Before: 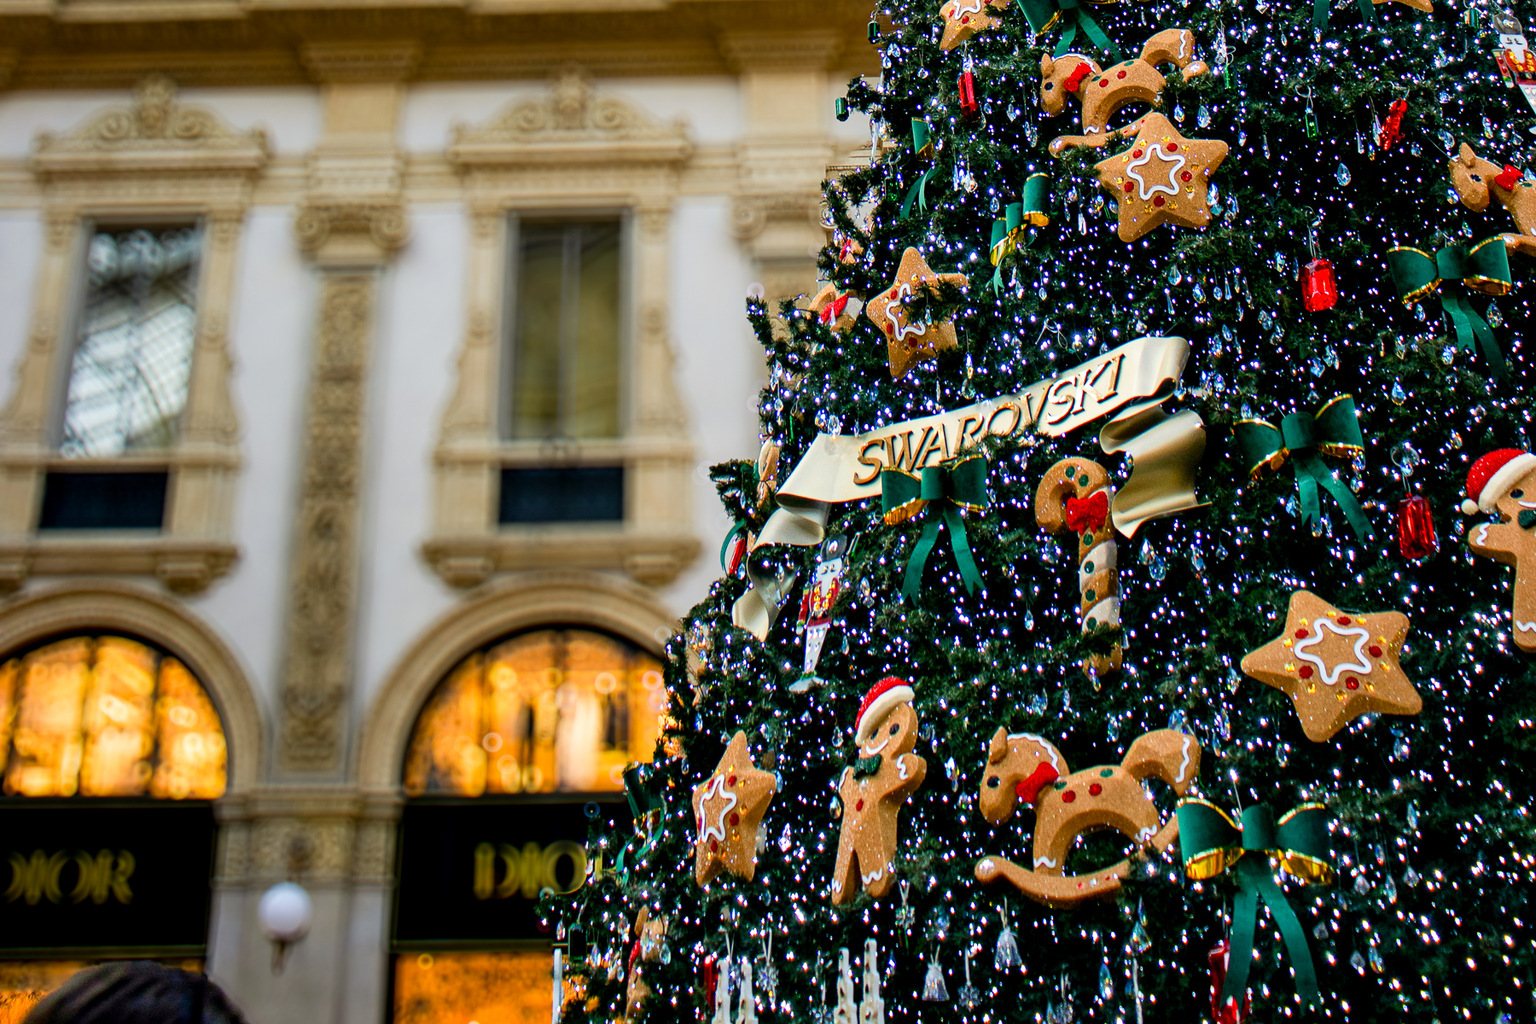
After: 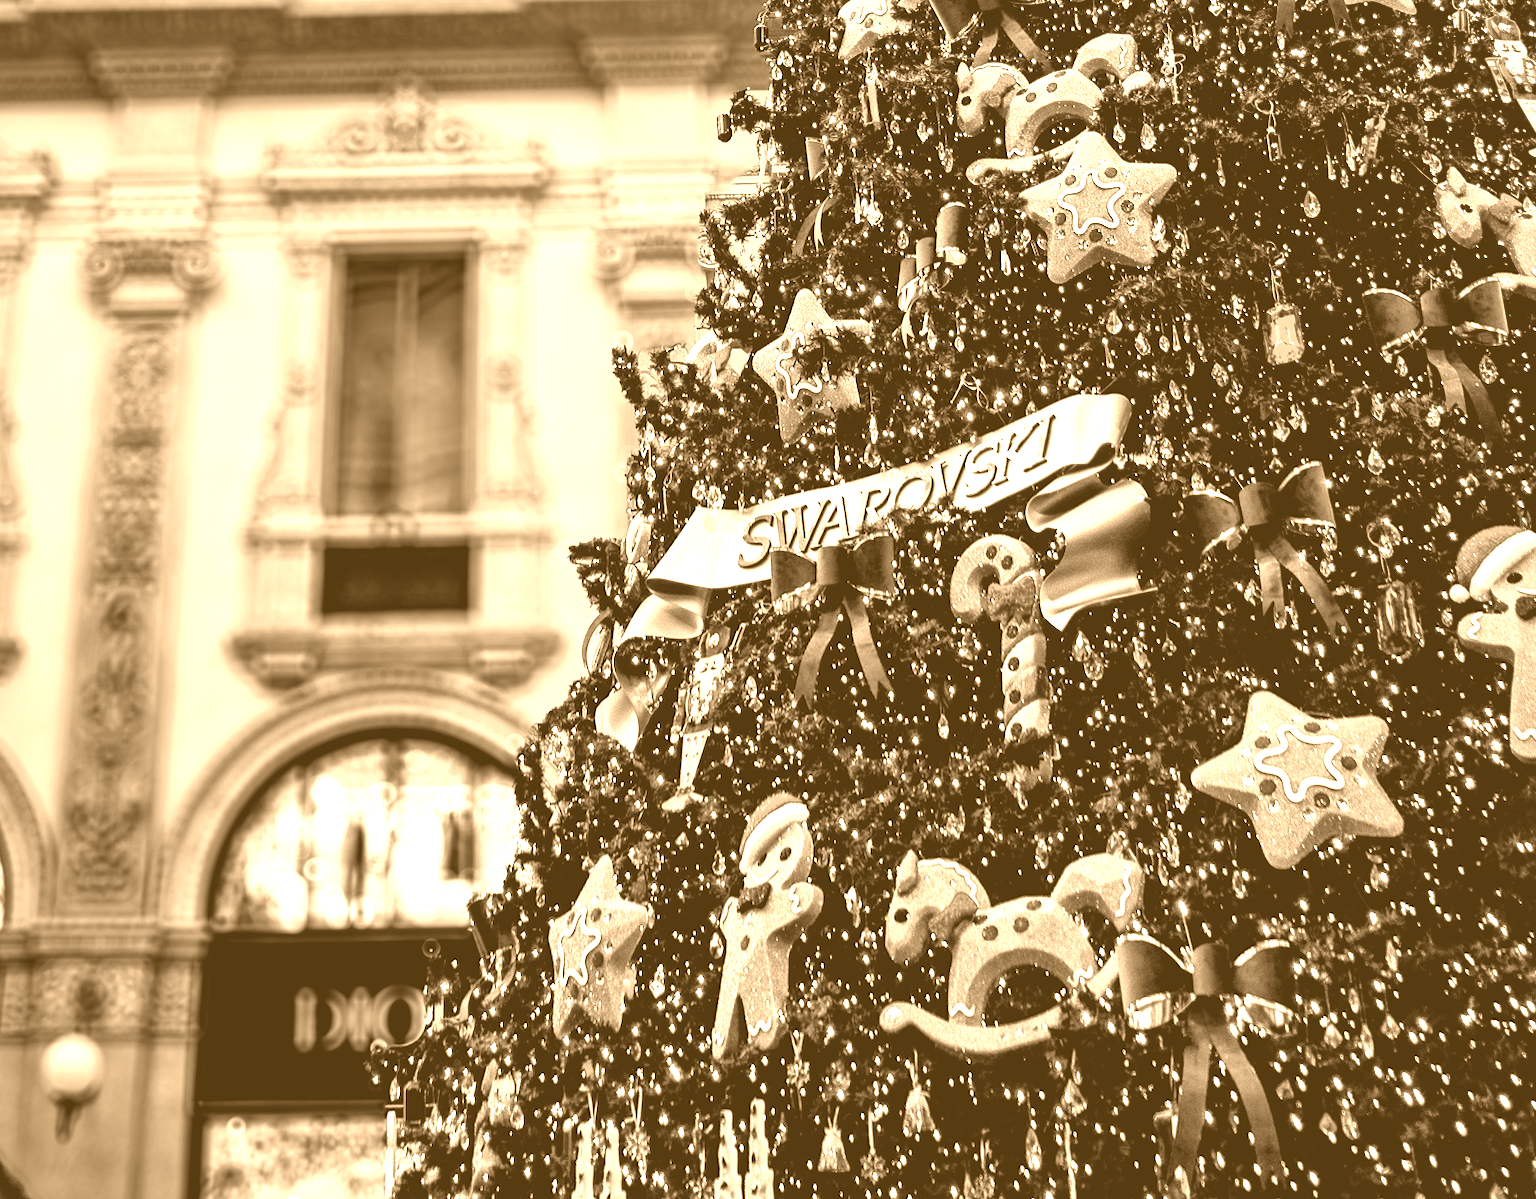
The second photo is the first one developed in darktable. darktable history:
local contrast: mode bilateral grid, contrast 20, coarseness 19, detail 163%, midtone range 0.2
crop and rotate: left 14.584%
colorize: hue 28.8°, source mix 100%
contrast brightness saturation: contrast 0.15, brightness -0.01, saturation 0.1
haze removal: adaptive false
exposure: exposure -0.072 EV, compensate highlight preservation false
color zones: curves: ch0 [(0, 0.558) (0.143, 0.559) (0.286, 0.529) (0.429, 0.505) (0.571, 0.5) (0.714, 0.5) (0.857, 0.5) (1, 0.558)]; ch1 [(0, 0.469) (0.01, 0.469) (0.12, 0.446) (0.248, 0.469) (0.5, 0.5) (0.748, 0.5) (0.99, 0.469) (1, 0.469)]
white balance: red 0.984, blue 1.059
